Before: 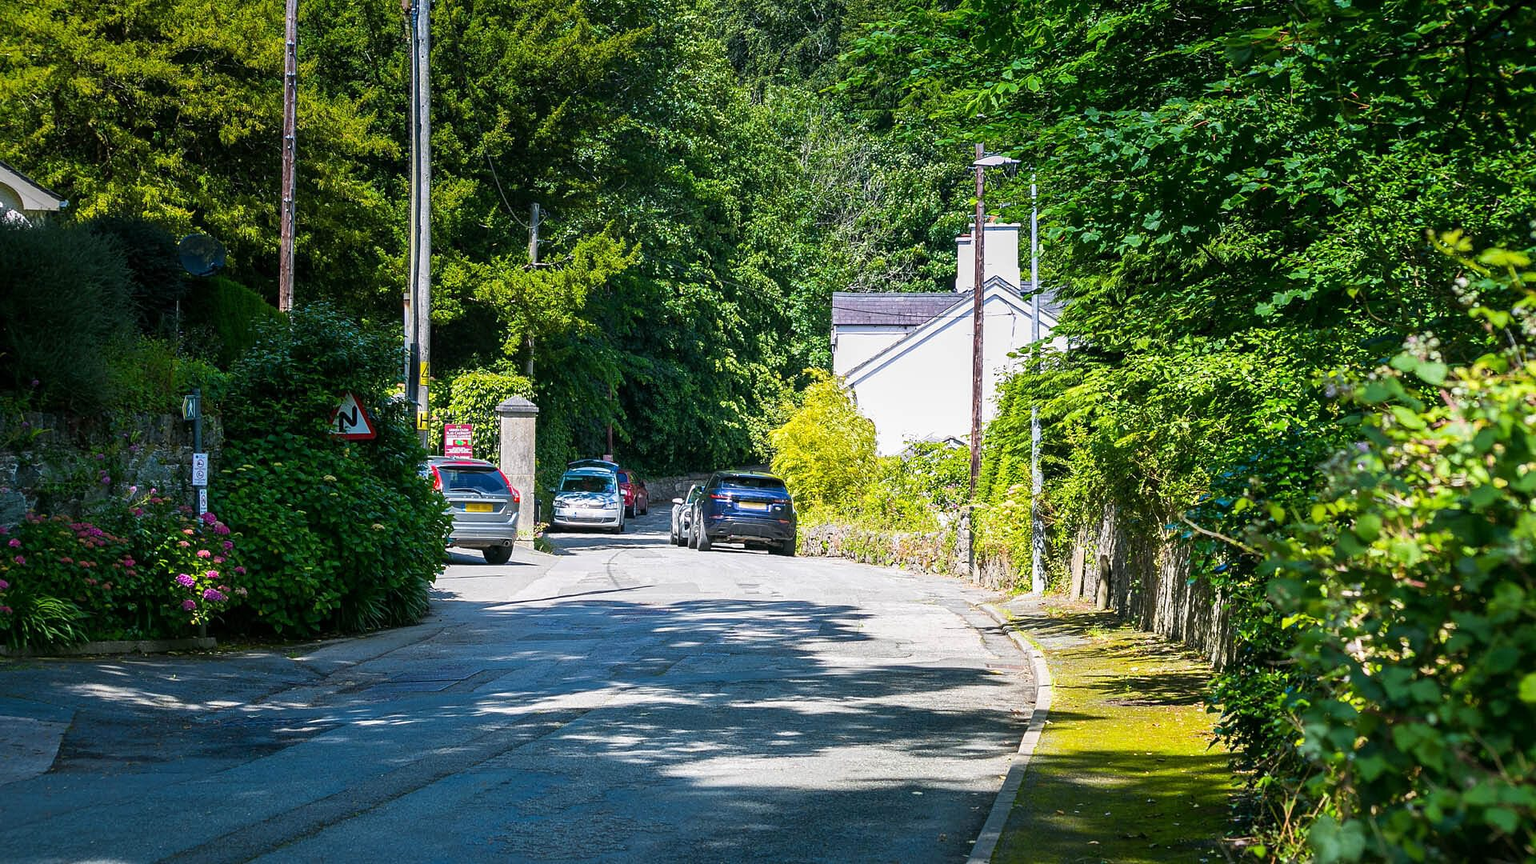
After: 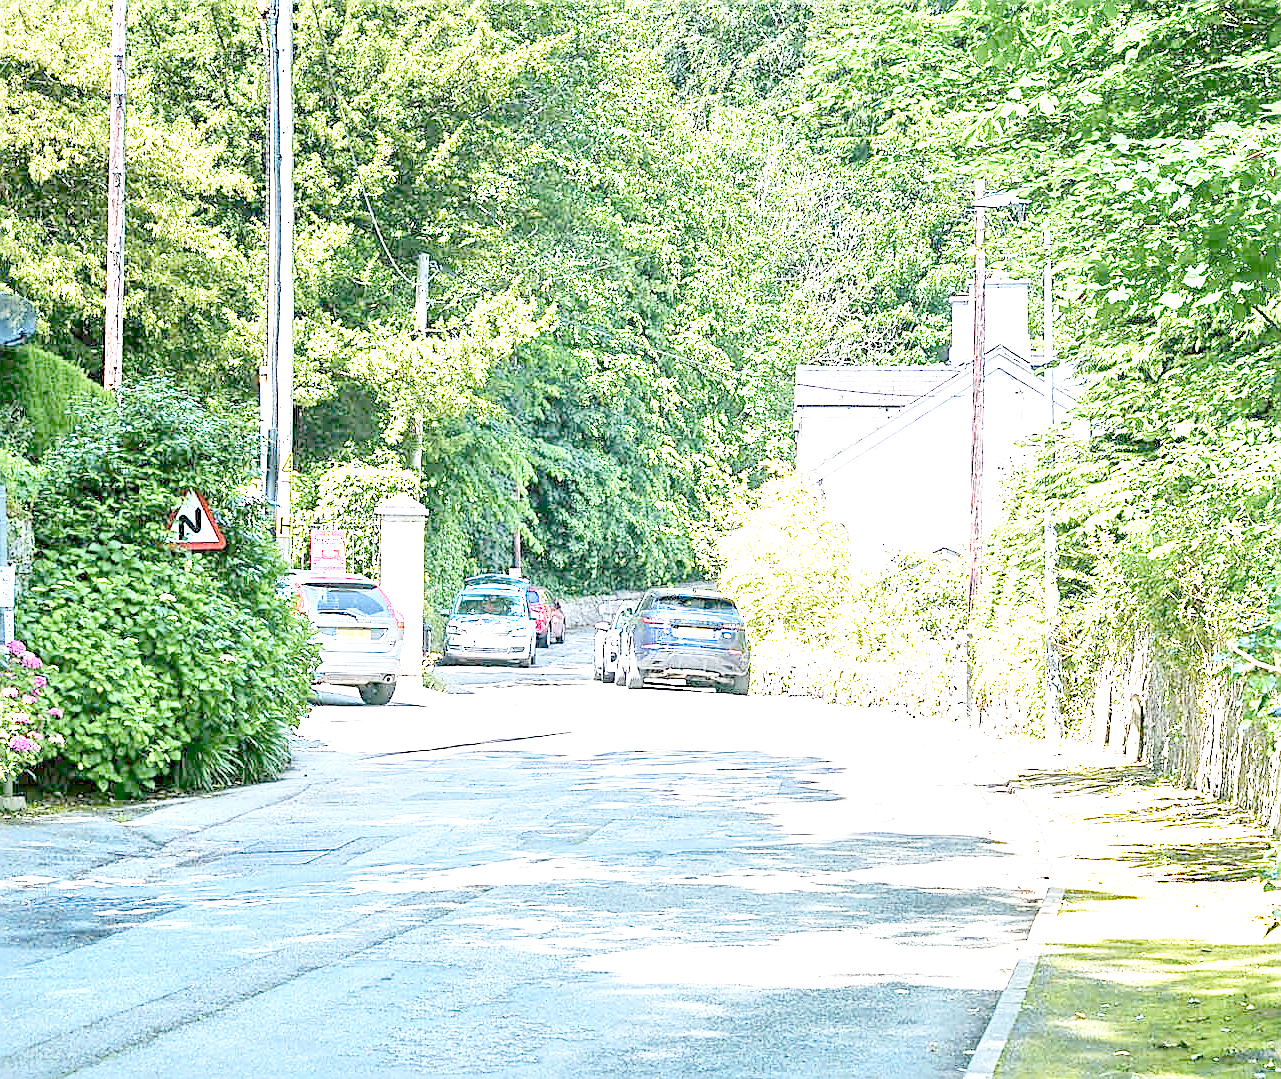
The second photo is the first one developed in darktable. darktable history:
contrast brightness saturation: contrast 0.242, brightness 0.093
filmic rgb: middle gray luminance 2.61%, black relative exposure -10.01 EV, white relative exposure 6.99 EV, dynamic range scaling 10.14%, target black luminance 0%, hardness 3.19, latitude 44.36%, contrast 0.678, highlights saturation mix 5.69%, shadows ↔ highlights balance 13.16%, add noise in highlights 0.002, preserve chrominance no, color science v3 (2019), use custom middle-gray values true, contrast in highlights soft
sharpen: on, module defaults
local contrast: mode bilateral grid, contrast 20, coarseness 50, detail 171%, midtone range 0.2
crop and rotate: left 12.797%, right 20.463%
exposure: exposure 2.001 EV, compensate highlight preservation false
